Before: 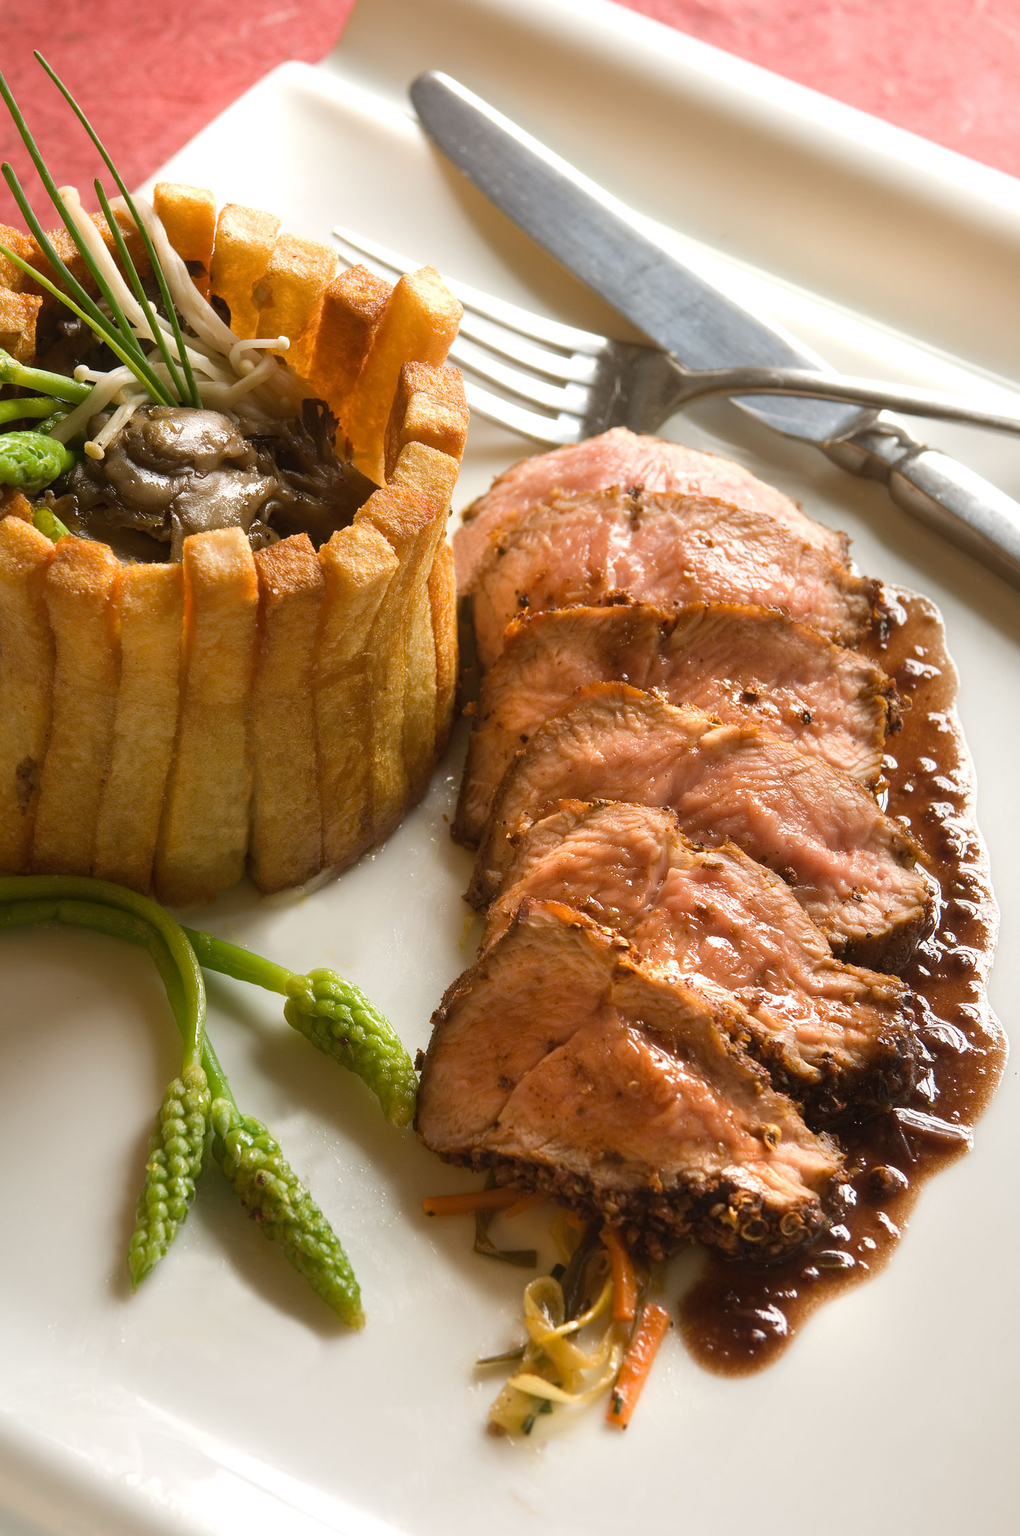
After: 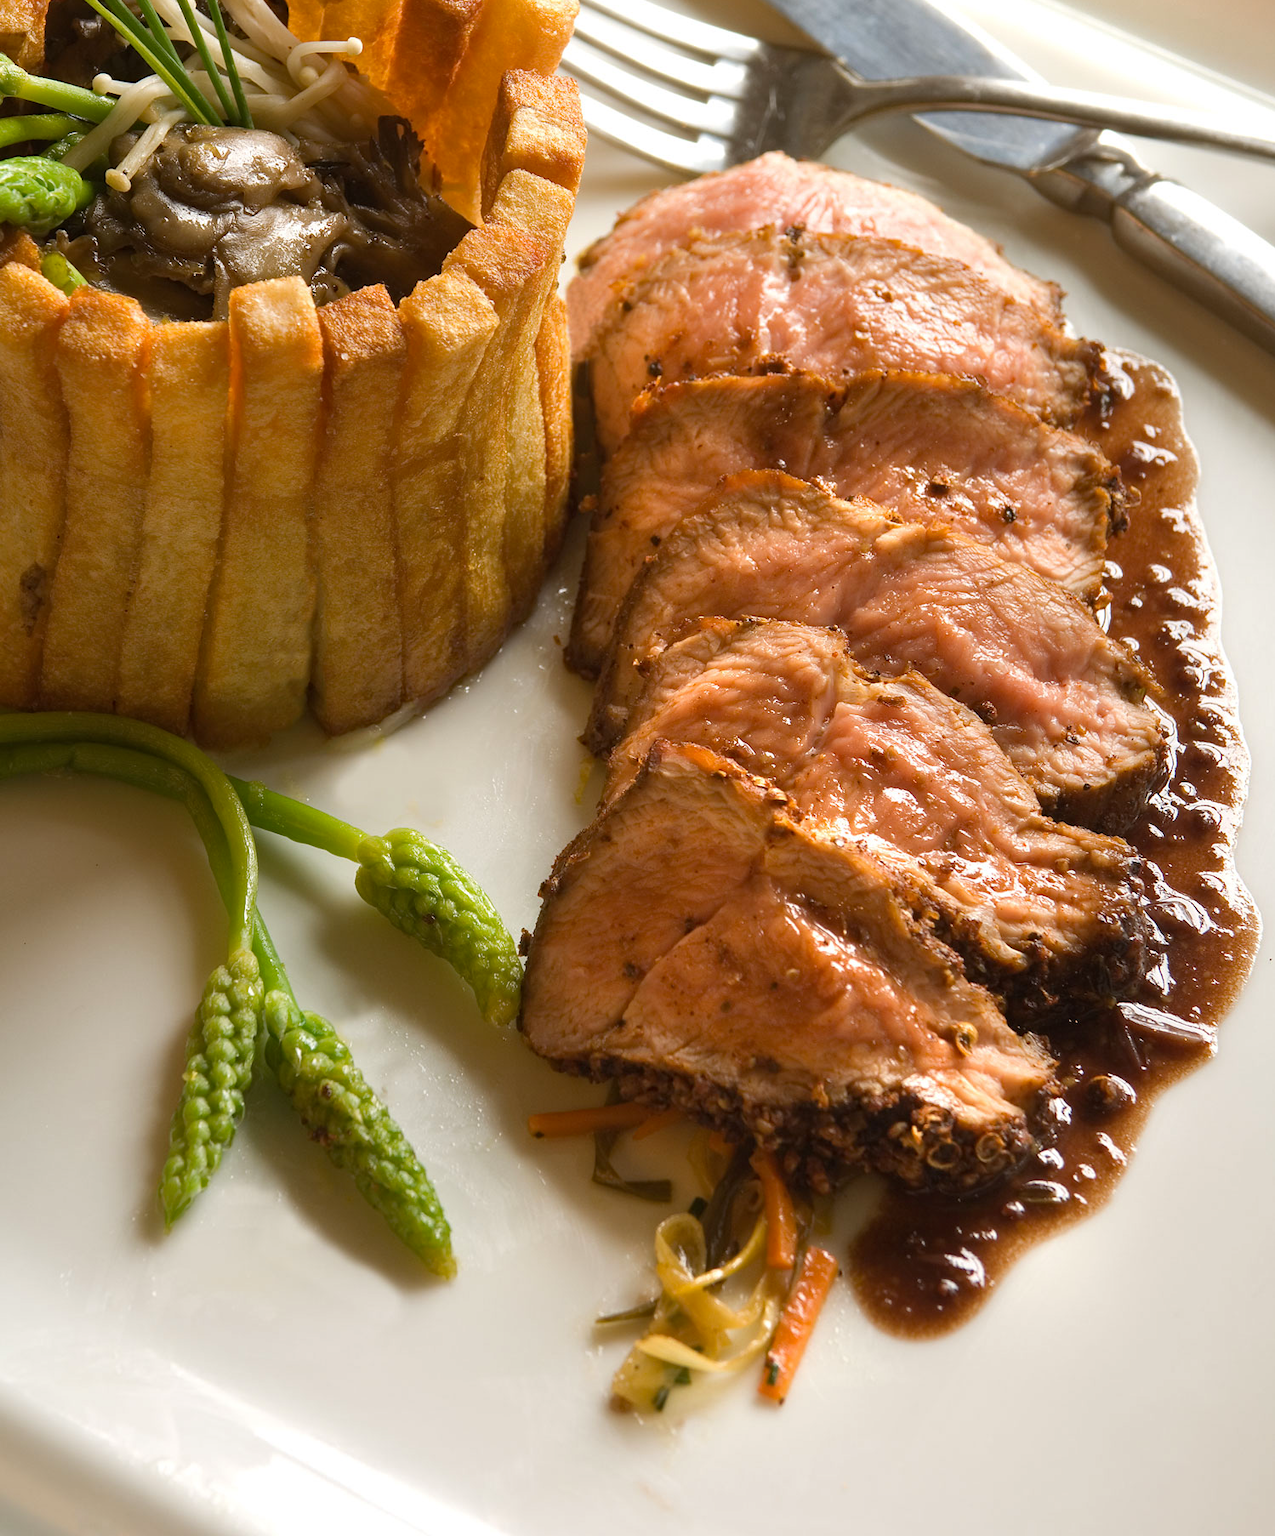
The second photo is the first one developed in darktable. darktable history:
haze removal: compatibility mode true, adaptive false
crop and rotate: top 19.998%
